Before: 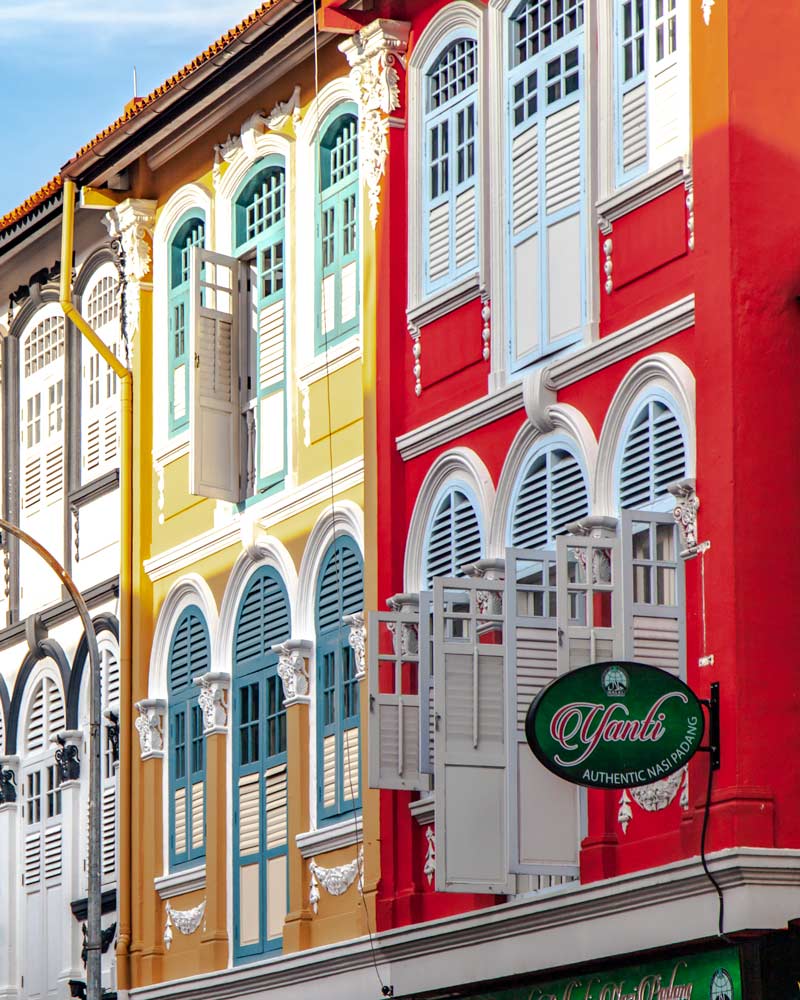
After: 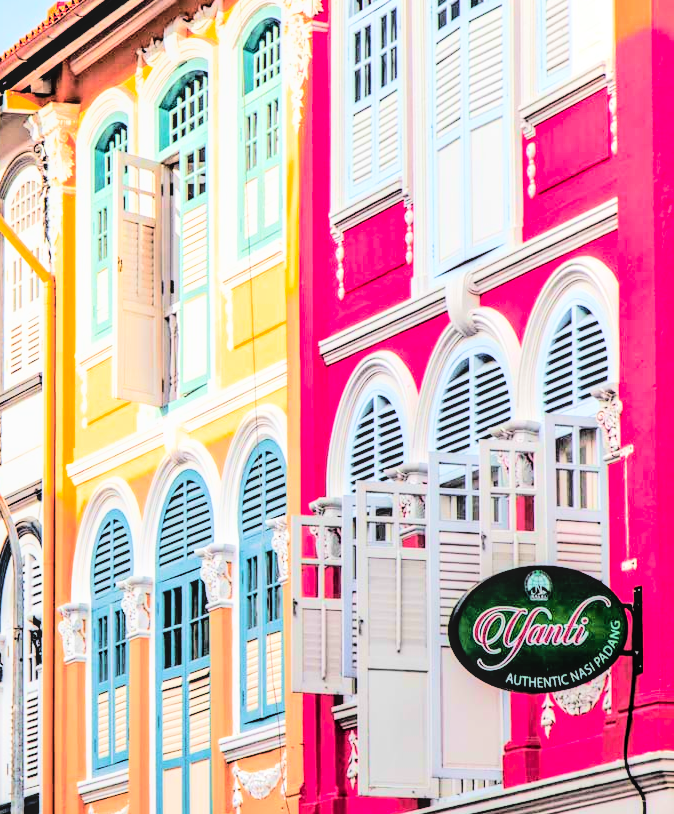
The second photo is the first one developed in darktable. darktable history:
tone curve: curves: ch0 [(0, 0) (0.003, 0.019) (0.011, 0.021) (0.025, 0.023) (0.044, 0.026) (0.069, 0.037) (0.1, 0.059) (0.136, 0.088) (0.177, 0.138) (0.224, 0.199) (0.277, 0.279) (0.335, 0.376) (0.399, 0.481) (0.468, 0.581) (0.543, 0.658) (0.623, 0.735) (0.709, 0.8) (0.801, 0.861) (0.898, 0.928) (1, 1)], color space Lab, independent channels, preserve colors none
color zones: curves: ch1 [(0.24, 0.634) (0.75, 0.5)]; ch2 [(0.253, 0.437) (0.745, 0.491)]
crop and rotate: left 9.643%, top 9.603%, right 6.084%, bottom 8.996%
velvia: on, module defaults
local contrast: on, module defaults
filmic rgb: black relative exposure -5.02 EV, white relative exposure 3.98 EV, hardness 2.89, contrast 1.387, highlights saturation mix -30.21%
exposure: black level correction 0, exposure 0.393 EV, compensate highlight preservation false
contrast brightness saturation: contrast 0.098, brightness 0.302, saturation 0.148
